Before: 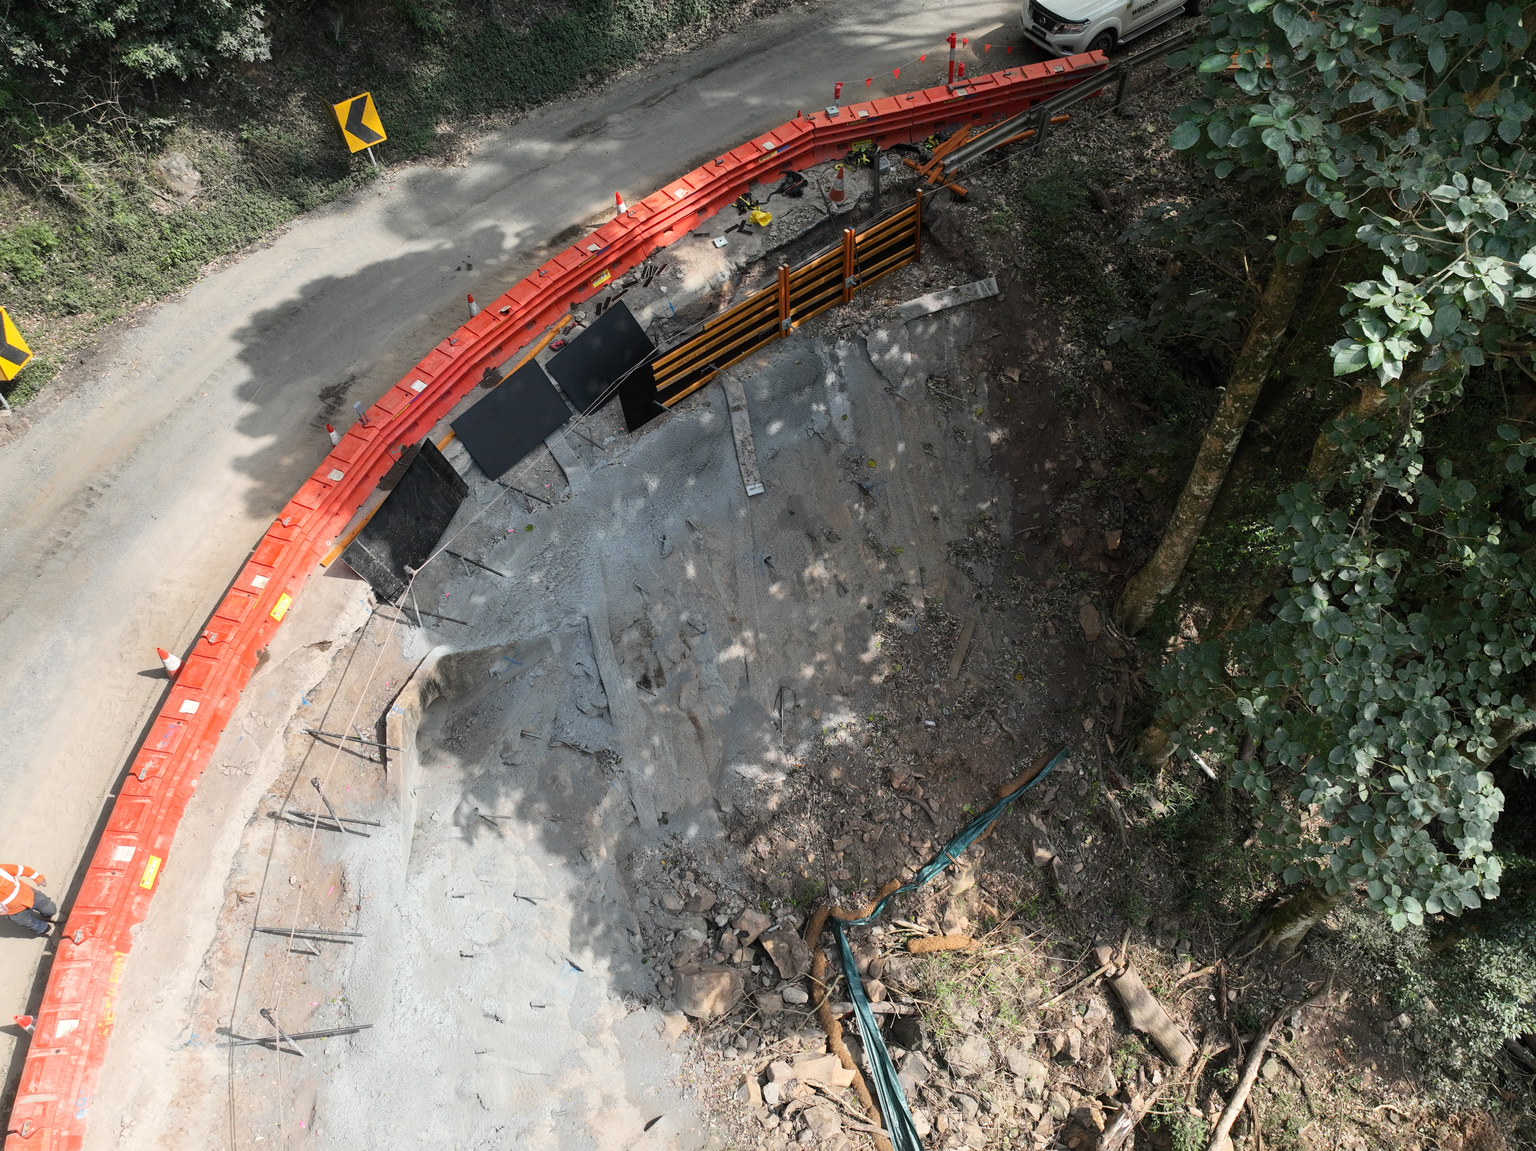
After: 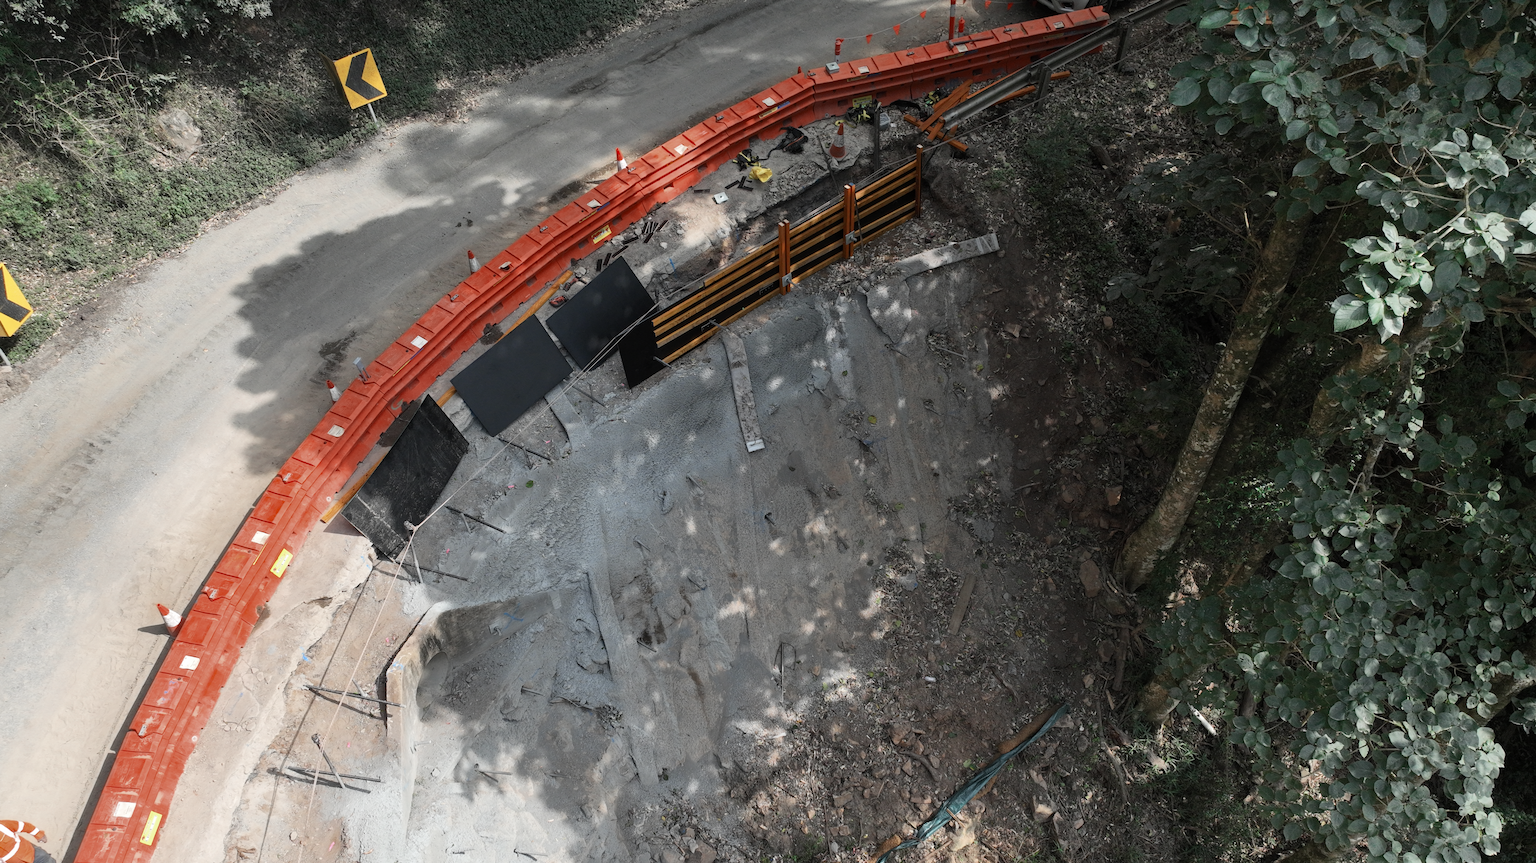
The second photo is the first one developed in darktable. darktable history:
color zones: curves: ch0 [(0, 0.5) (0.125, 0.4) (0.25, 0.5) (0.375, 0.4) (0.5, 0.4) (0.625, 0.6) (0.75, 0.6) (0.875, 0.5)]; ch1 [(0, 0.35) (0.125, 0.45) (0.25, 0.35) (0.375, 0.35) (0.5, 0.35) (0.625, 0.35) (0.75, 0.45) (0.875, 0.35)]; ch2 [(0, 0.6) (0.125, 0.5) (0.25, 0.5) (0.375, 0.6) (0.5, 0.6) (0.625, 0.5) (0.75, 0.5) (0.875, 0.5)]
crop: top 3.857%, bottom 21.132%
